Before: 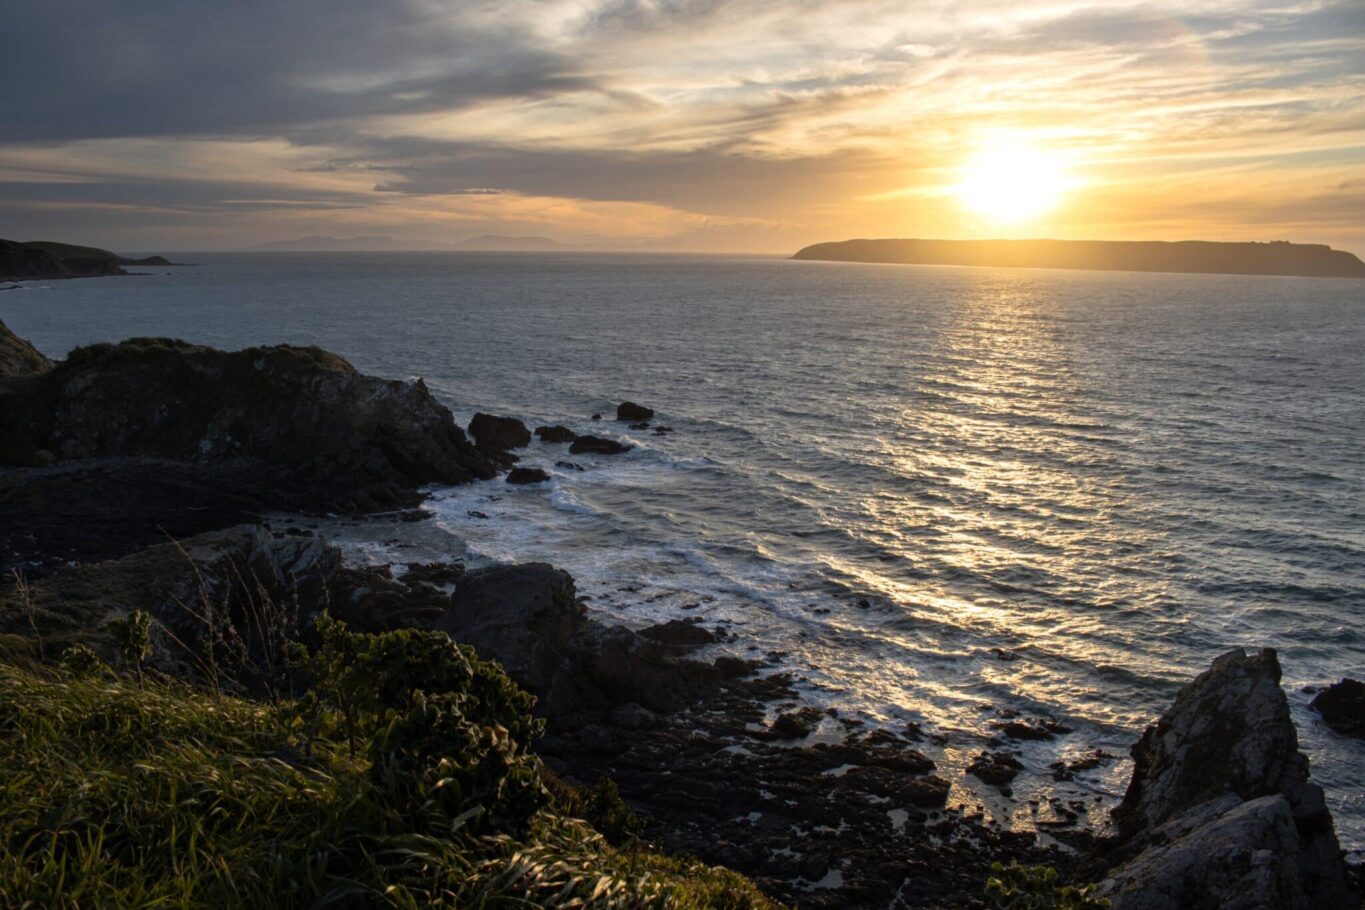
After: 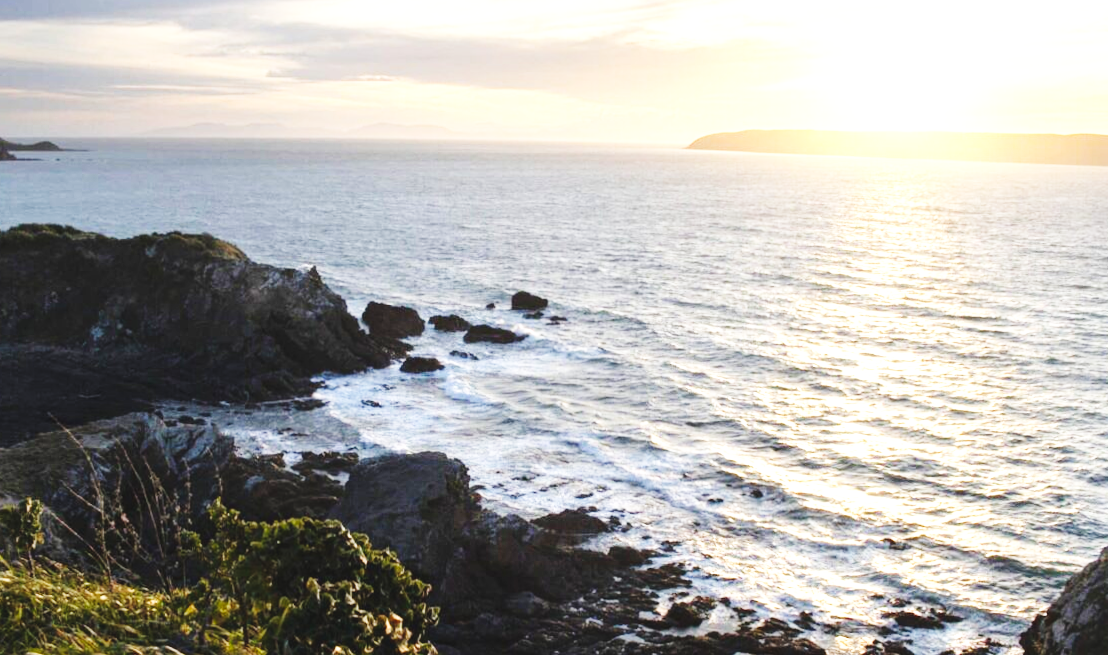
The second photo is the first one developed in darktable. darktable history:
crop: left 7.856%, top 11.836%, right 10.12%, bottom 15.387%
exposure: black level correction -0.005, exposure 1.002 EV, compensate highlight preservation false
rotate and perspective: rotation 0.174°, lens shift (vertical) 0.013, lens shift (horizontal) 0.019, shear 0.001, automatic cropping original format, crop left 0.007, crop right 0.991, crop top 0.016, crop bottom 0.997
base curve: curves: ch0 [(0, 0.003) (0.001, 0.002) (0.006, 0.004) (0.02, 0.022) (0.048, 0.086) (0.094, 0.234) (0.162, 0.431) (0.258, 0.629) (0.385, 0.8) (0.548, 0.918) (0.751, 0.988) (1, 1)], preserve colors none
